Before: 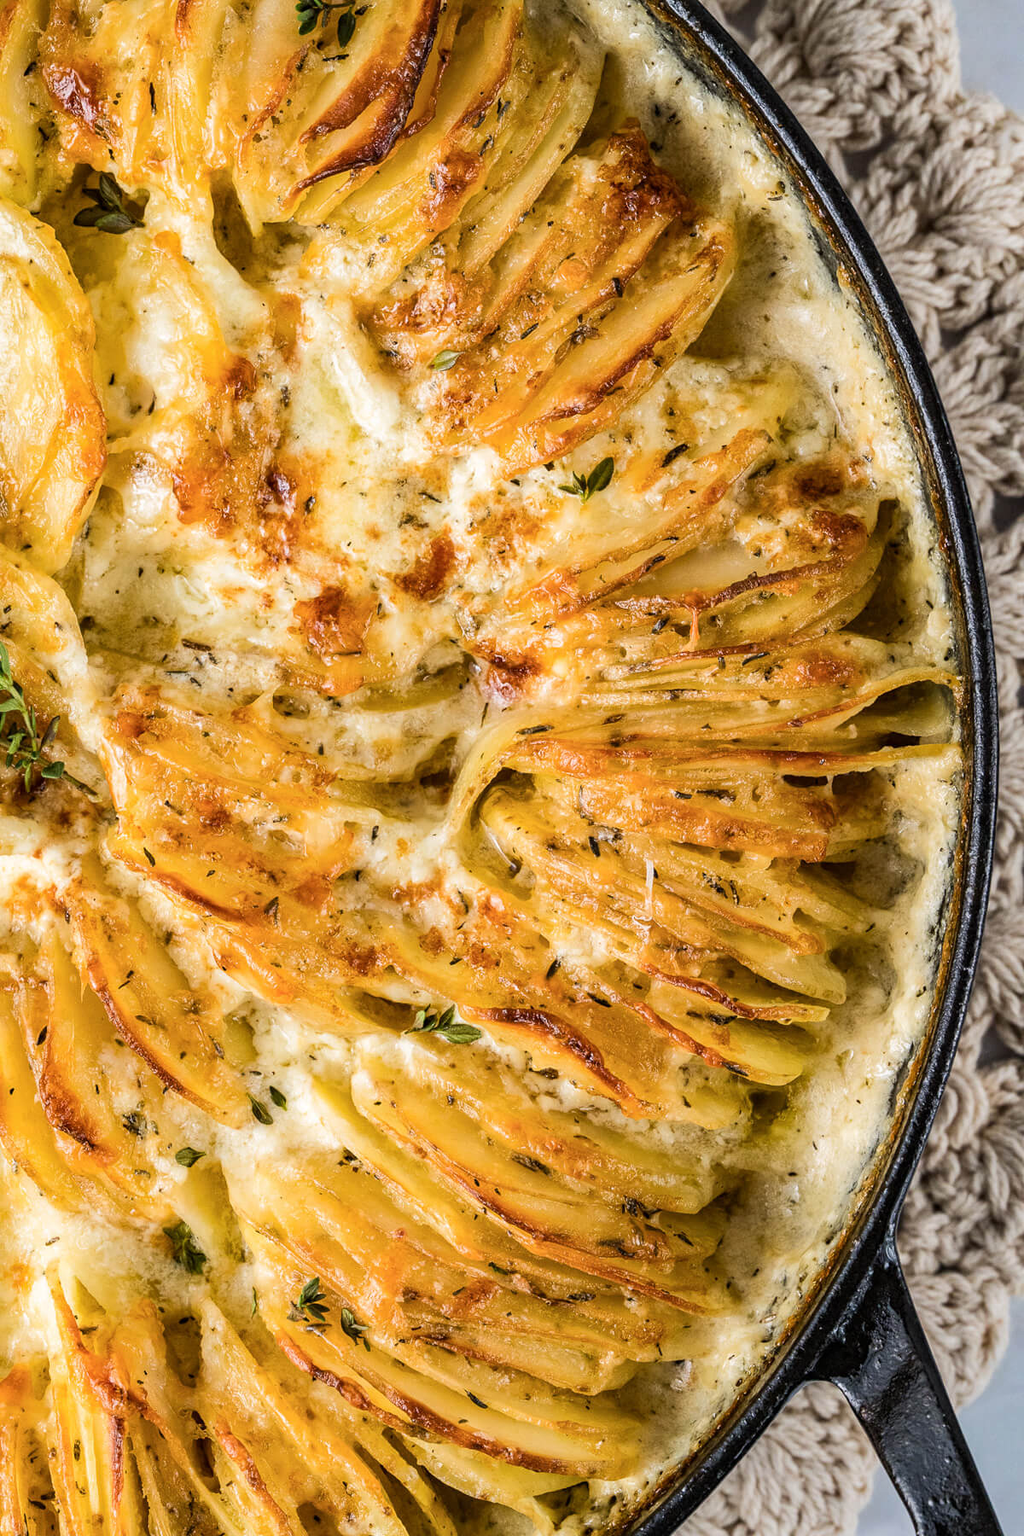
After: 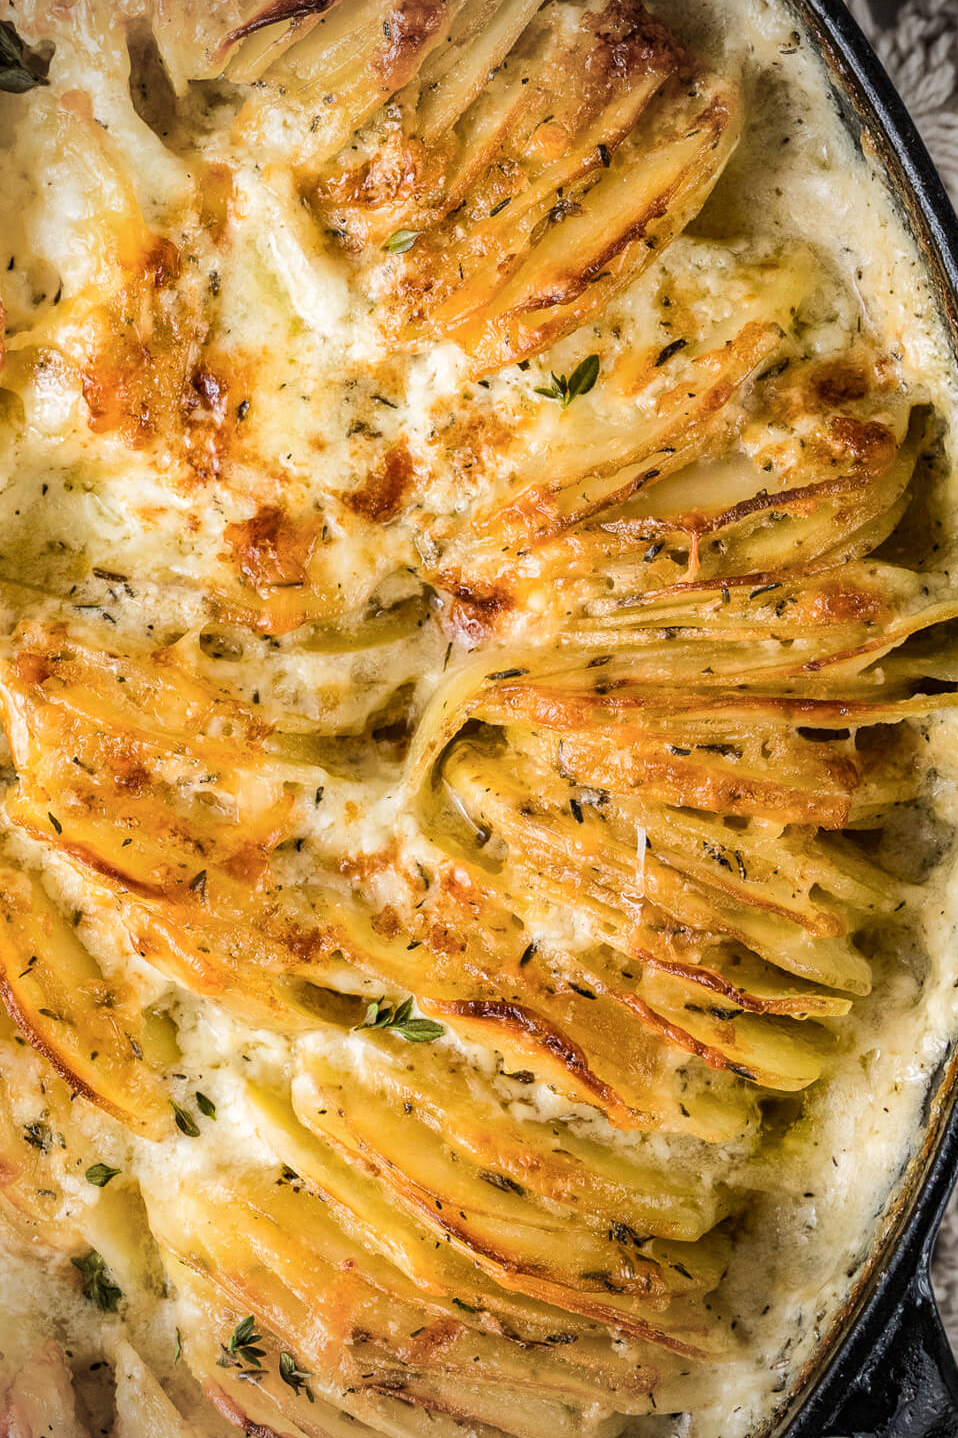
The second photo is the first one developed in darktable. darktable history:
white balance: emerald 1
vignetting: on, module defaults
crop and rotate: left 10.071%, top 10.071%, right 10.02%, bottom 10.02%
